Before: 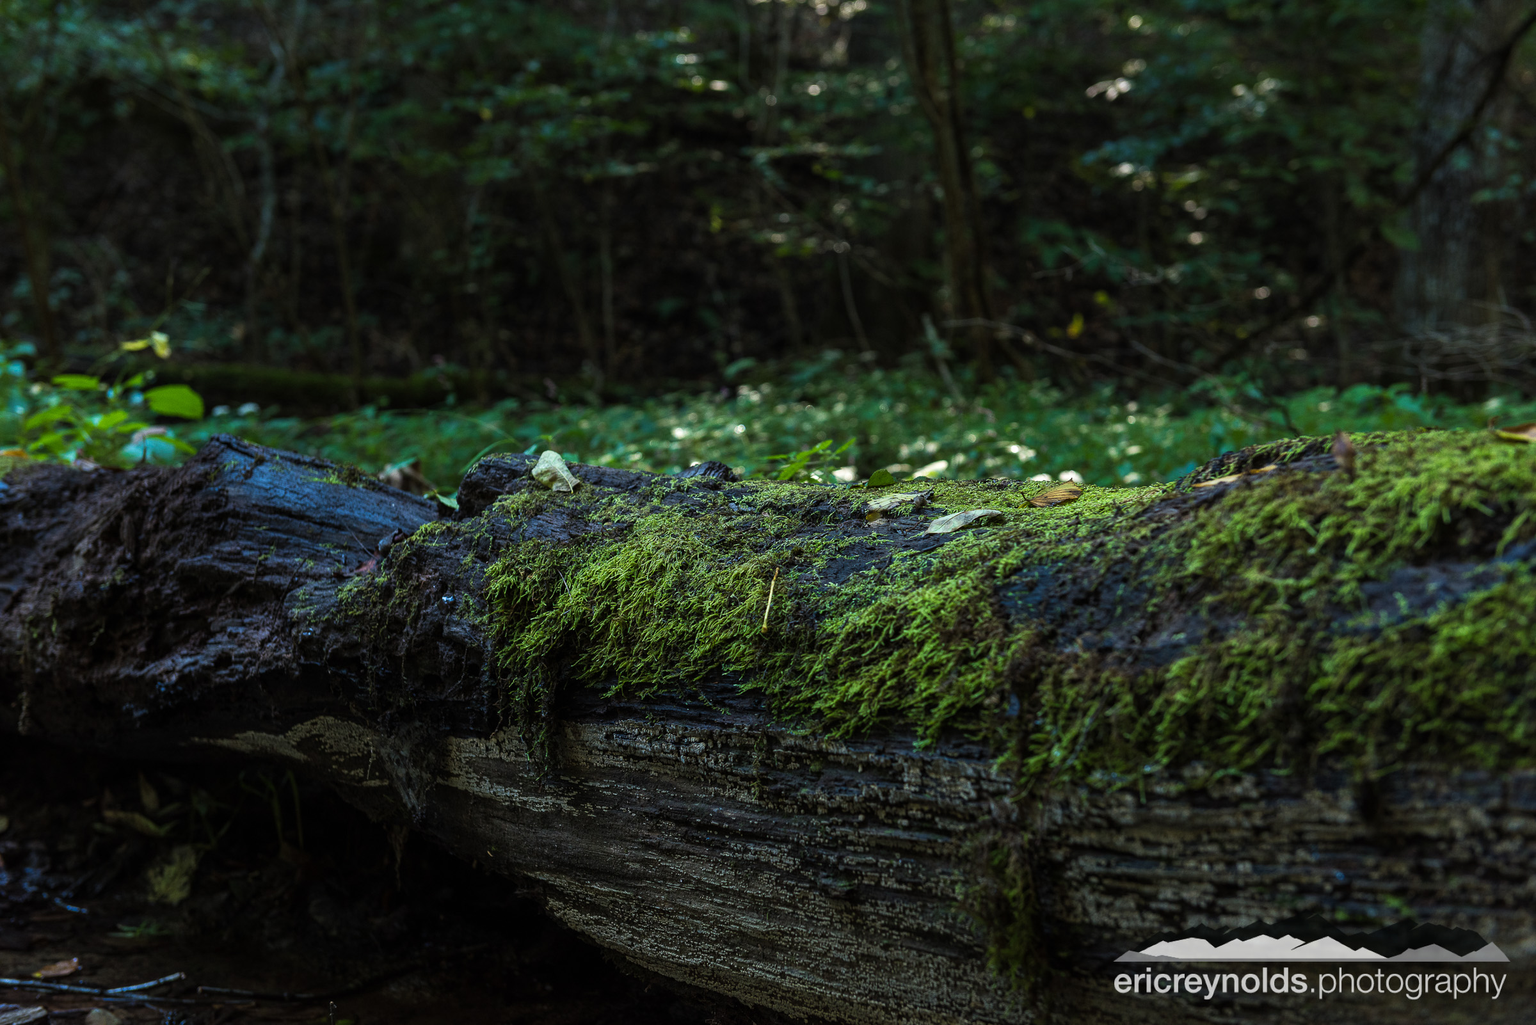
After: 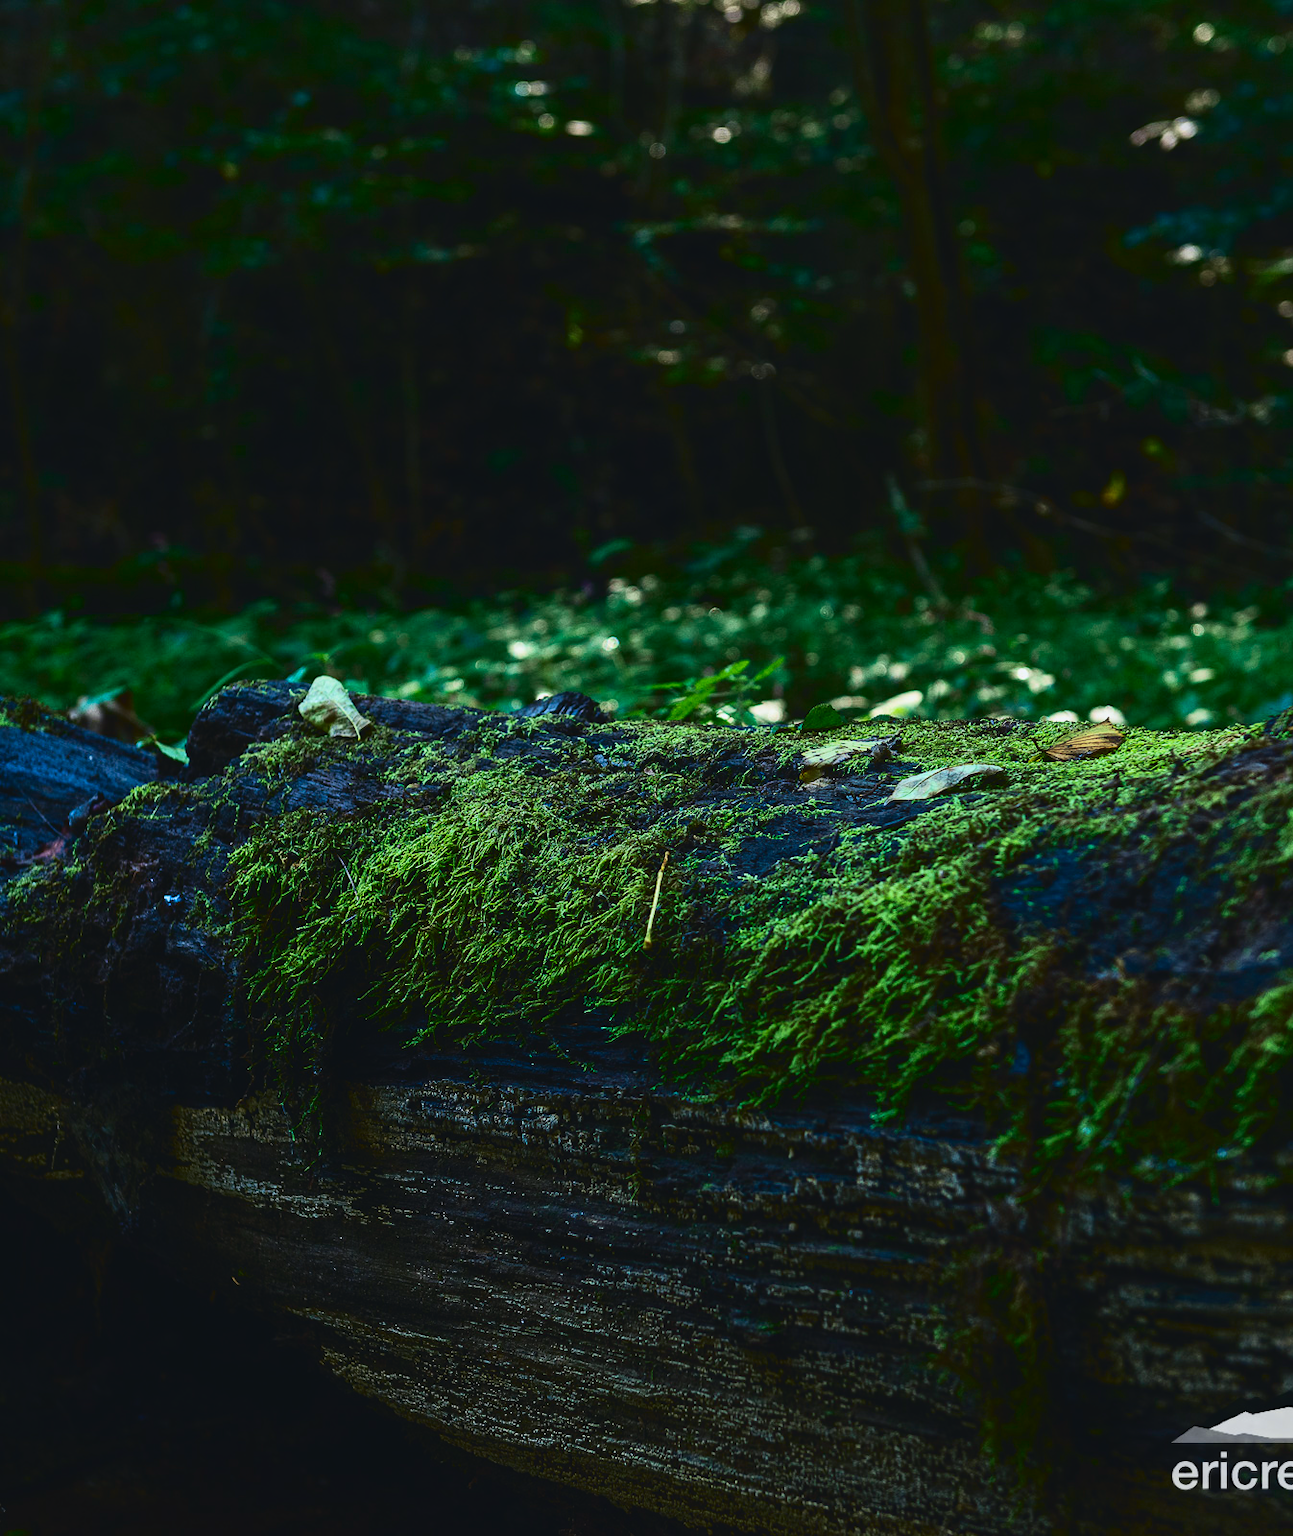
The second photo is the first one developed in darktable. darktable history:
contrast brightness saturation: contrast 0.13, brightness -0.05, saturation 0.16
bloom: size 15%, threshold 97%, strength 7%
tone curve: curves: ch0 [(0, 0.047) (0.15, 0.127) (0.46, 0.466) (0.751, 0.788) (1, 0.961)]; ch1 [(0, 0) (0.43, 0.408) (0.476, 0.469) (0.505, 0.501) (0.553, 0.557) (0.592, 0.58) (0.631, 0.625) (1, 1)]; ch2 [(0, 0) (0.505, 0.495) (0.55, 0.557) (0.583, 0.573) (1, 1)], color space Lab, independent channels, preserve colors none
crop: left 21.674%, right 22.086%
